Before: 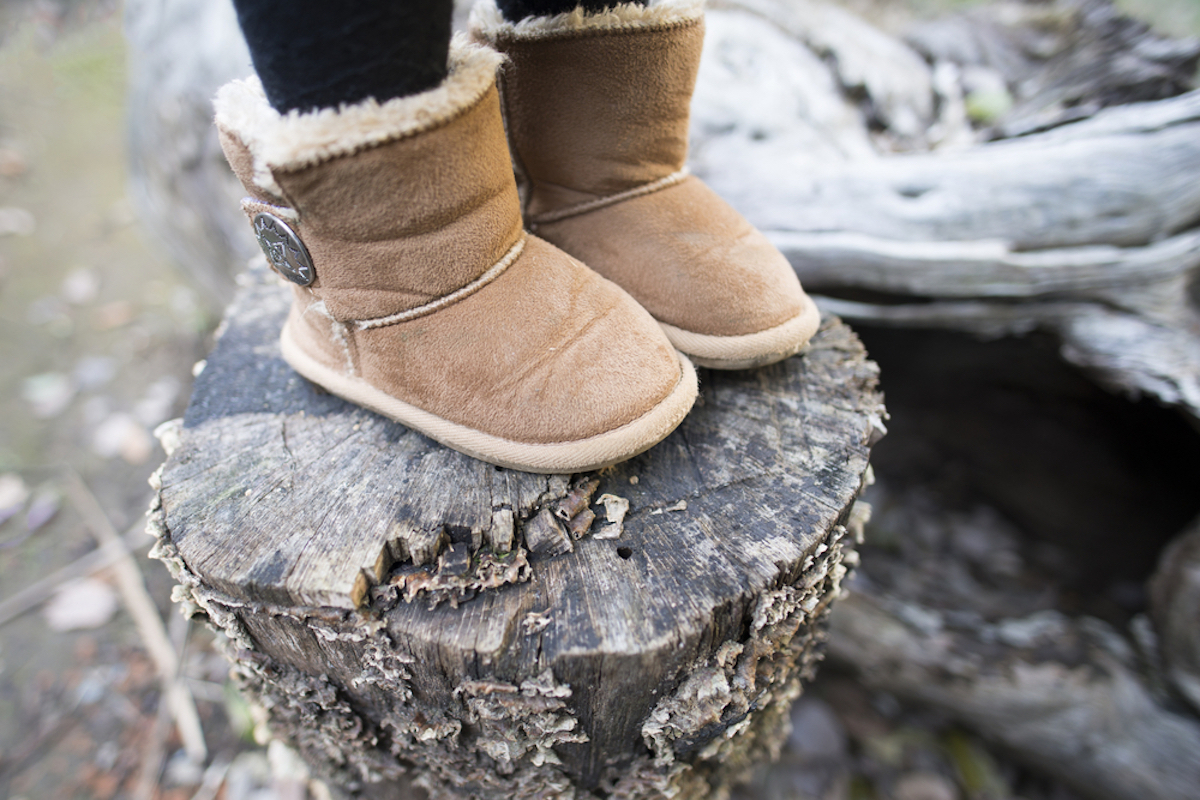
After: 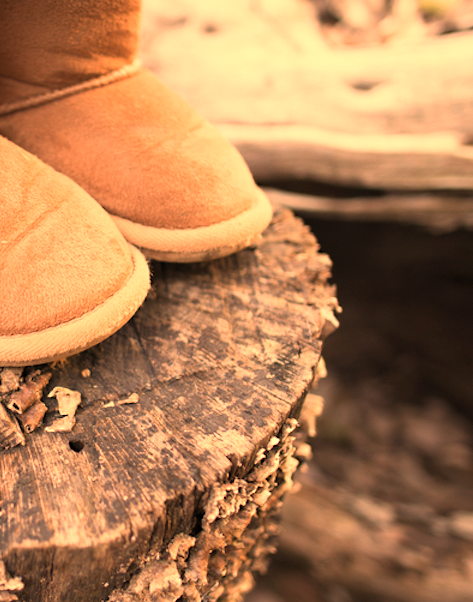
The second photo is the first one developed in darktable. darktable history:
sharpen: radius 5.325, amount 0.312, threshold 26.433
white balance: red 1.467, blue 0.684
crop: left 45.721%, top 13.393%, right 14.118%, bottom 10.01%
